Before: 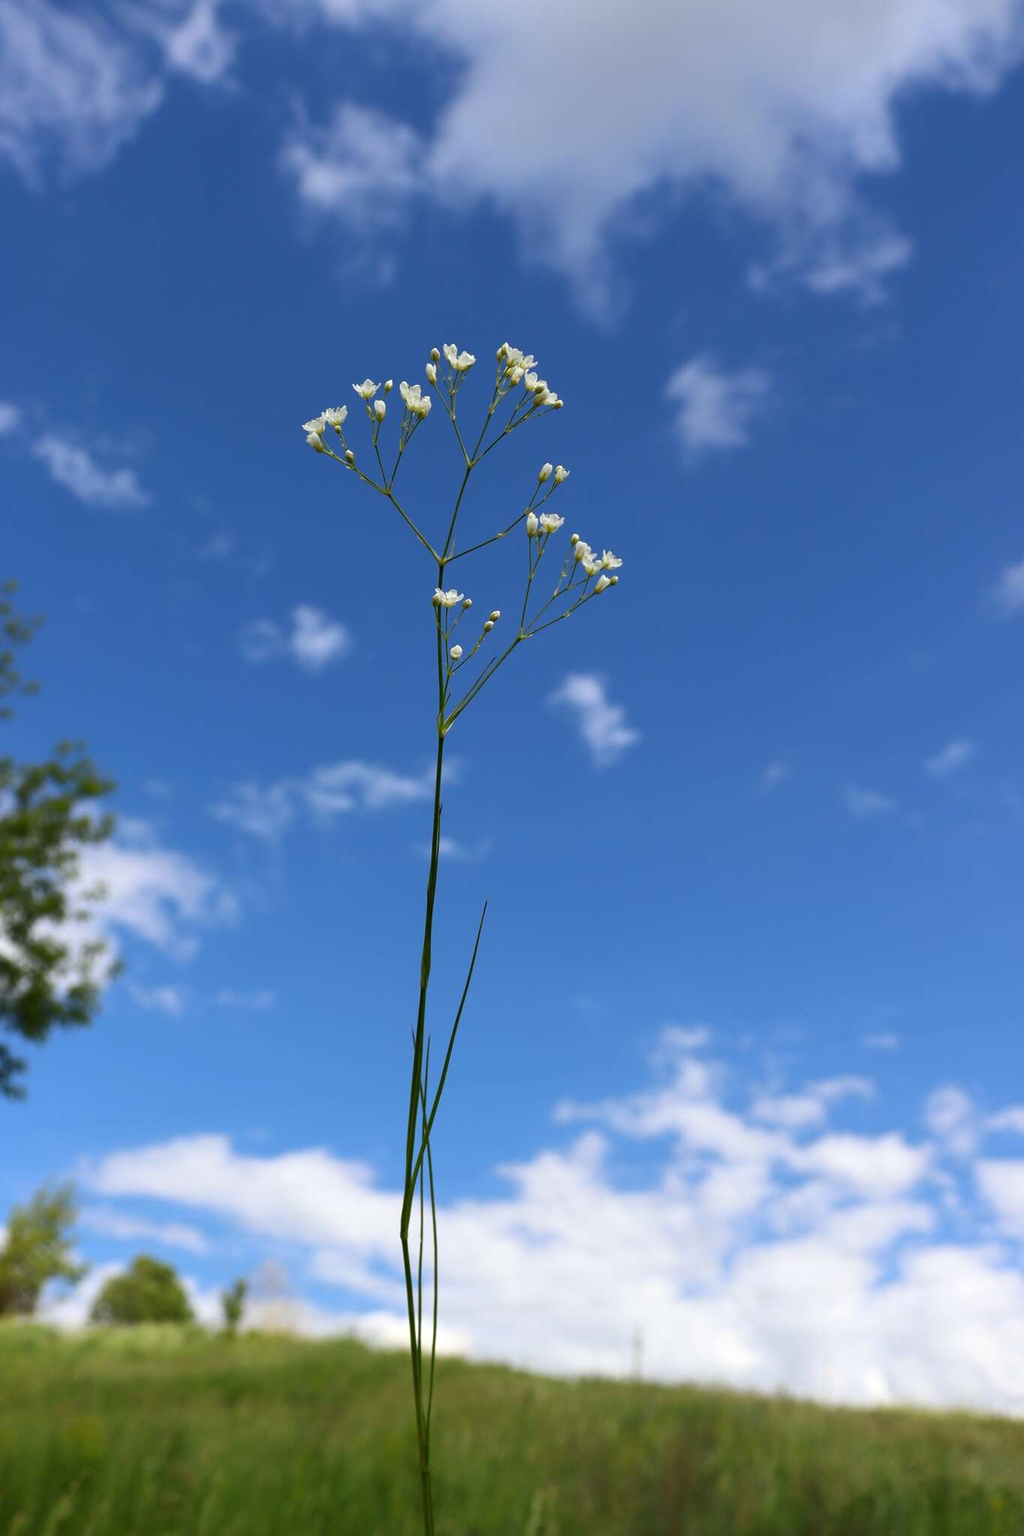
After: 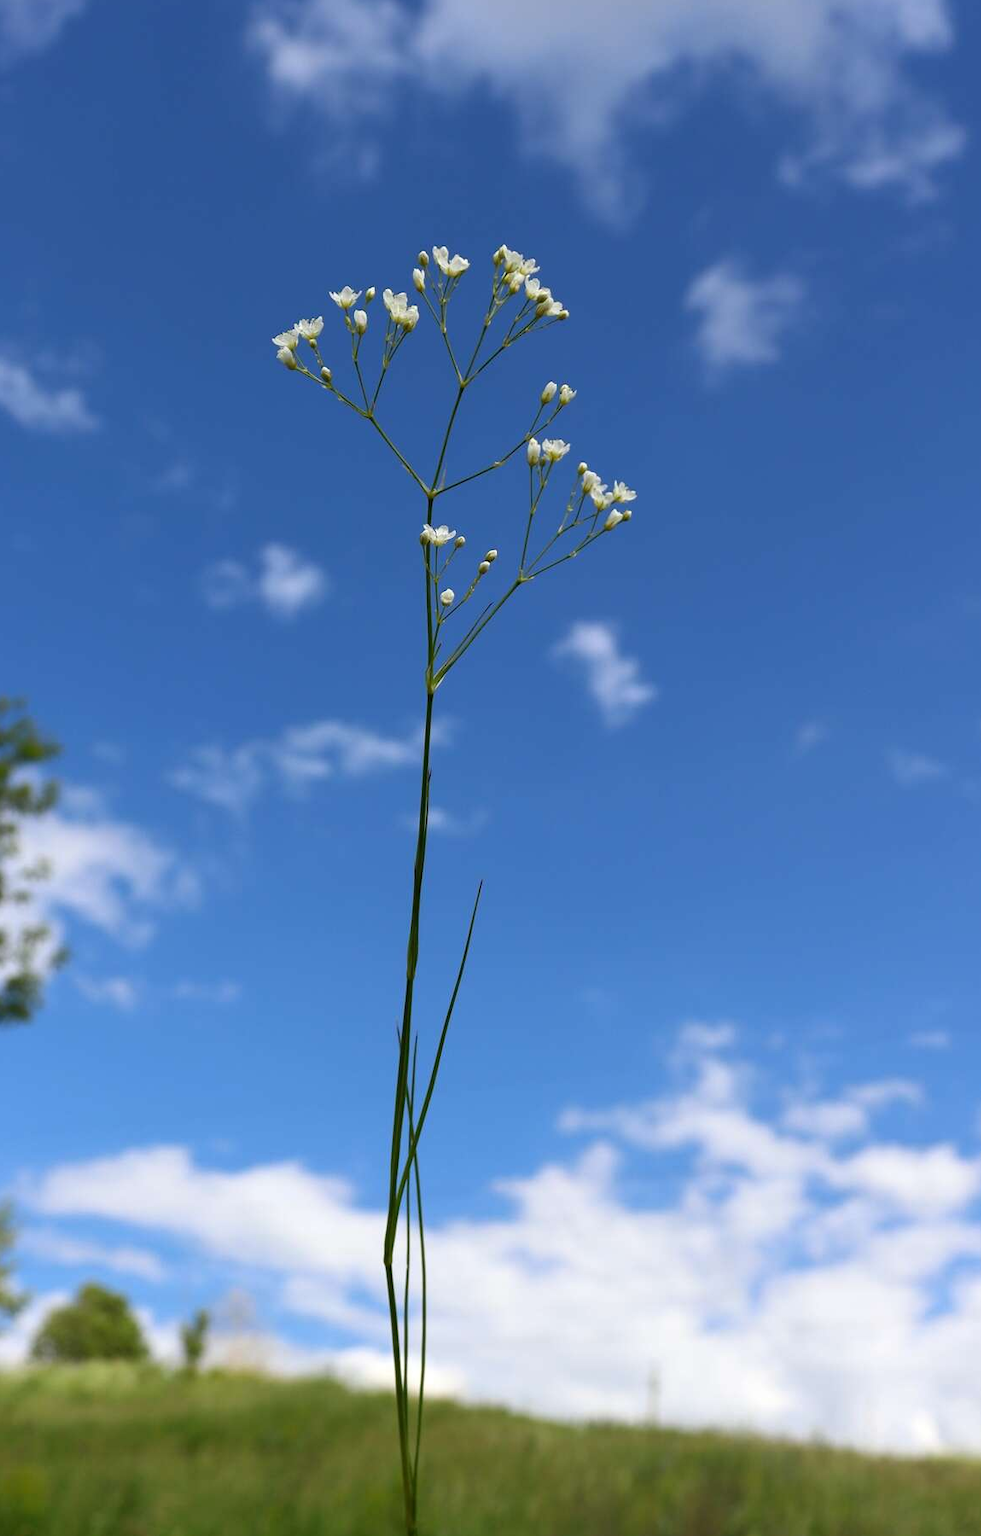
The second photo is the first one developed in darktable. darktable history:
crop: left 6.2%, top 8.337%, right 9.533%, bottom 3.754%
